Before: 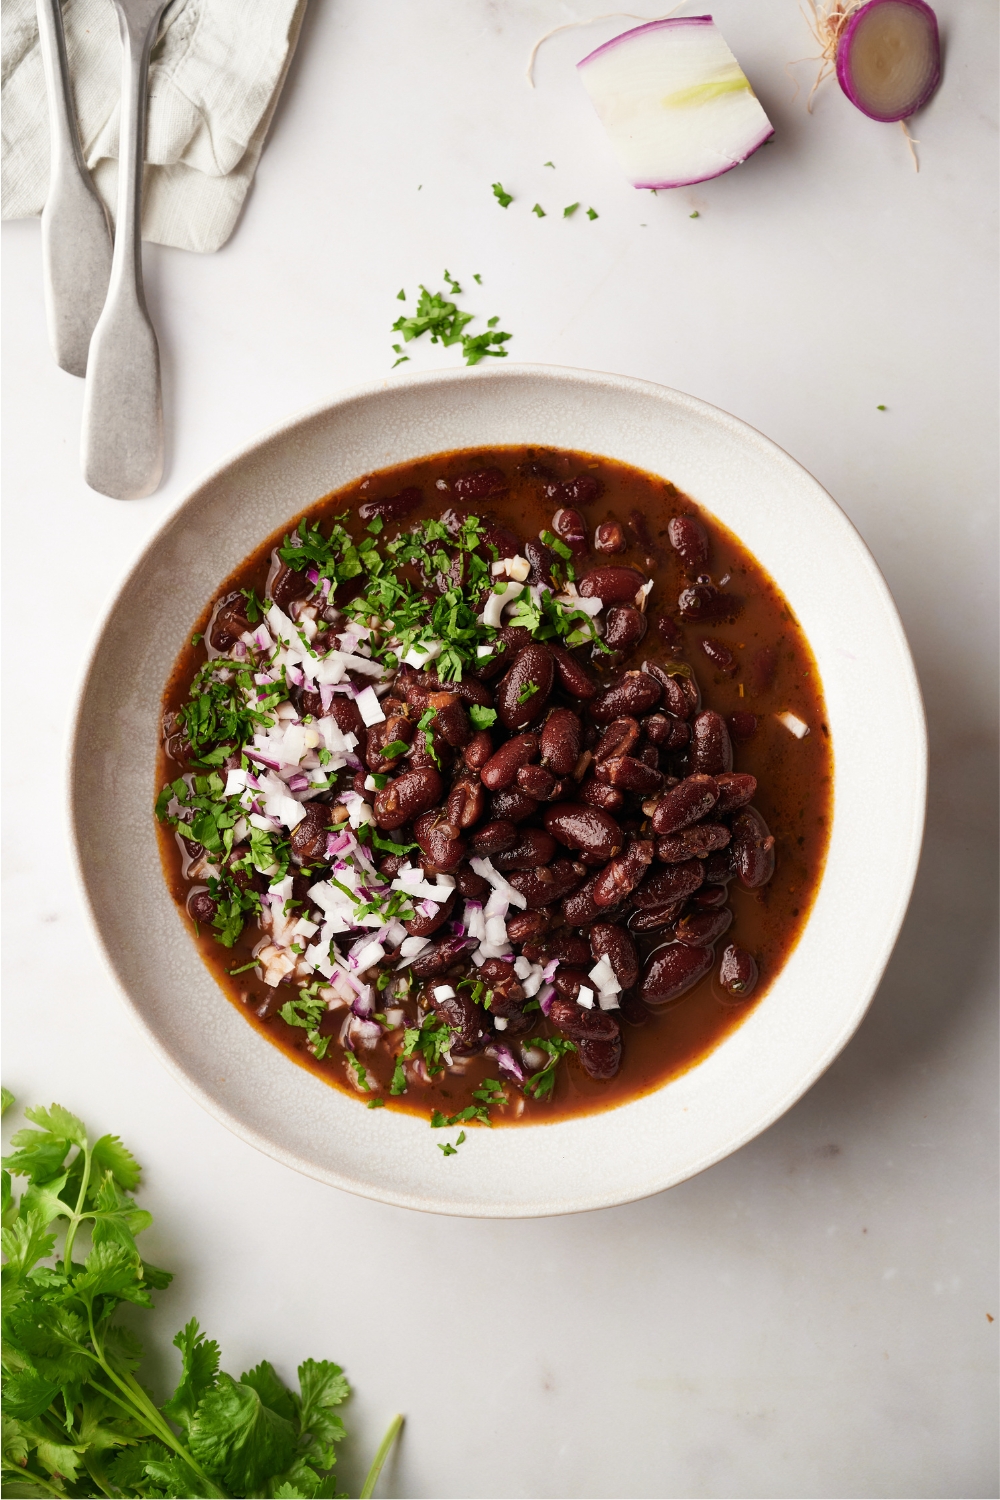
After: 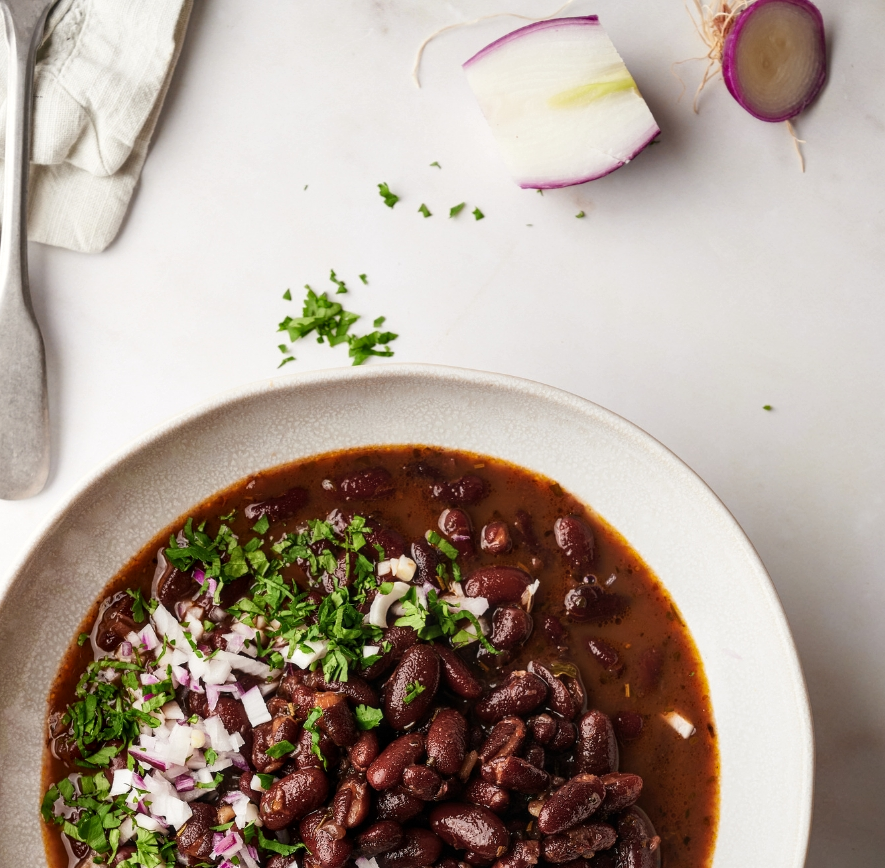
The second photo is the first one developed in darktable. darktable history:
local contrast: on, module defaults
contrast brightness saturation: contrast 0.07
crop and rotate: left 11.446%, bottom 42.081%
